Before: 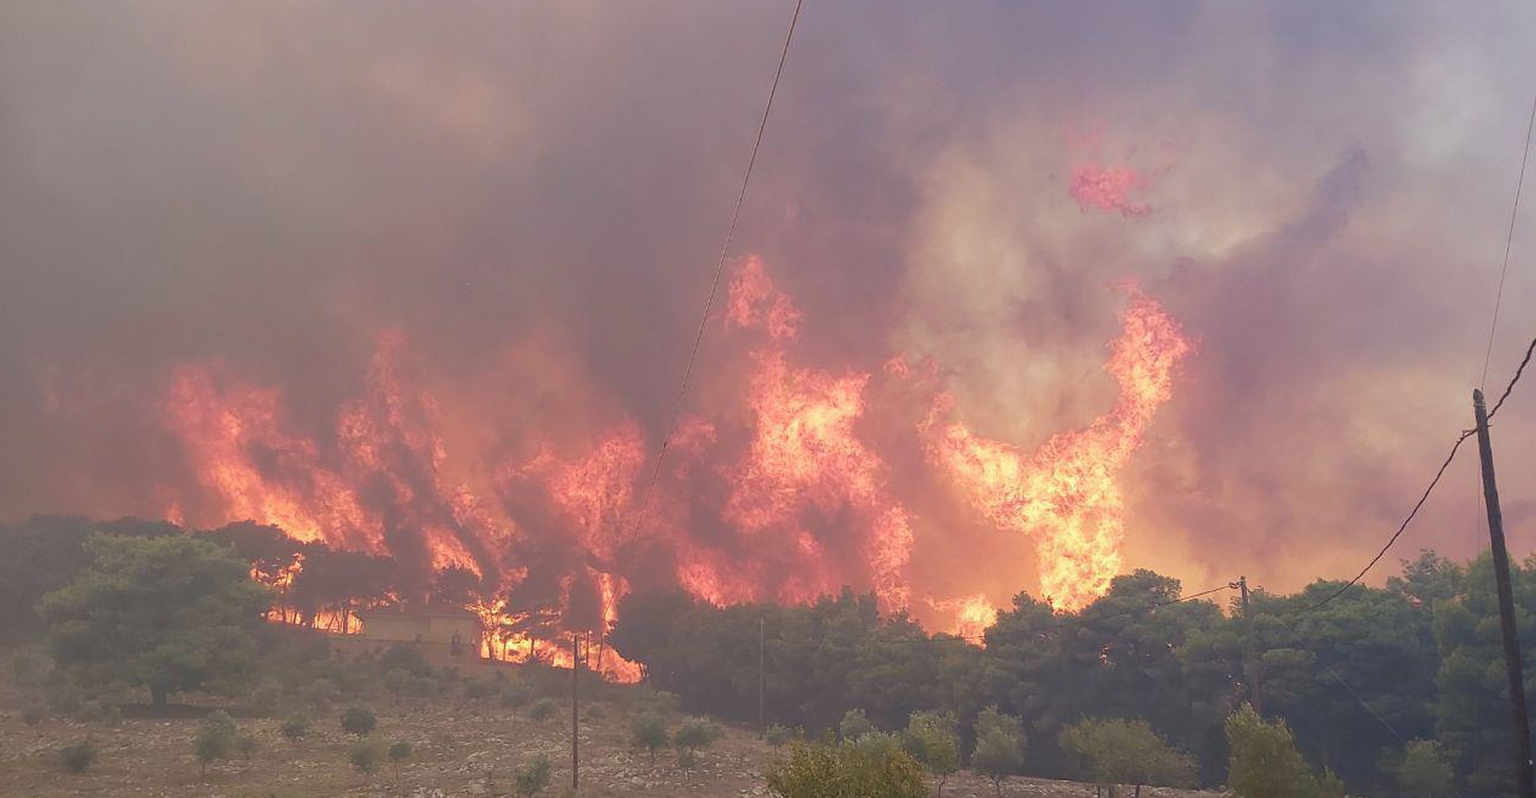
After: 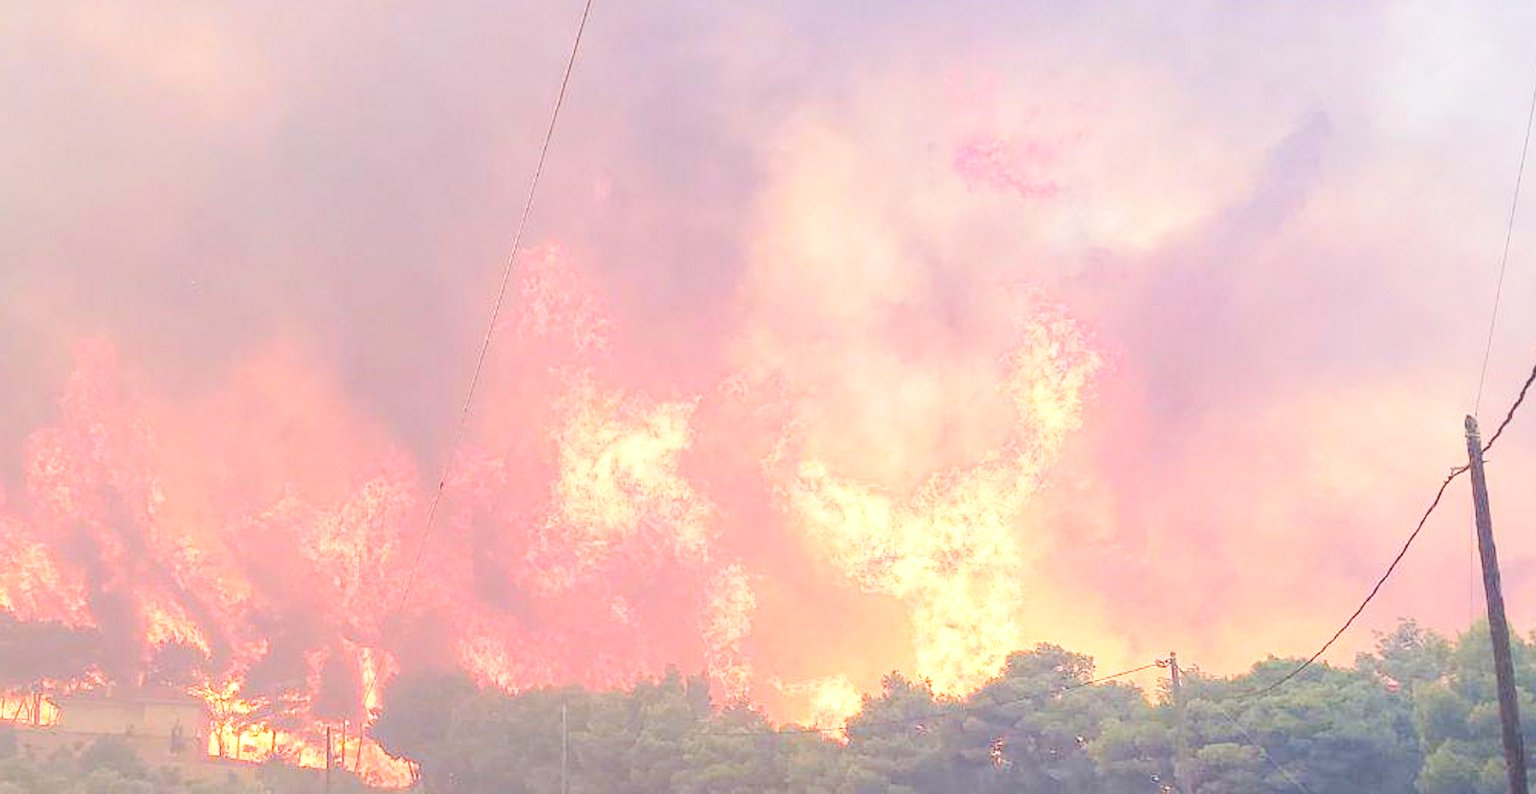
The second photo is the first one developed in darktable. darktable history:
crop and rotate: left 20.614%, top 7.731%, right 0.364%, bottom 13.541%
base curve: curves: ch0 [(0, 0) (0.028, 0.03) (0.121, 0.232) (0.46, 0.748) (0.859, 0.968) (1, 1)], preserve colors none
contrast brightness saturation: contrast 0.097, brightness 0.308, saturation 0.143
exposure: compensate exposure bias true, compensate highlight preservation false
local contrast: on, module defaults
